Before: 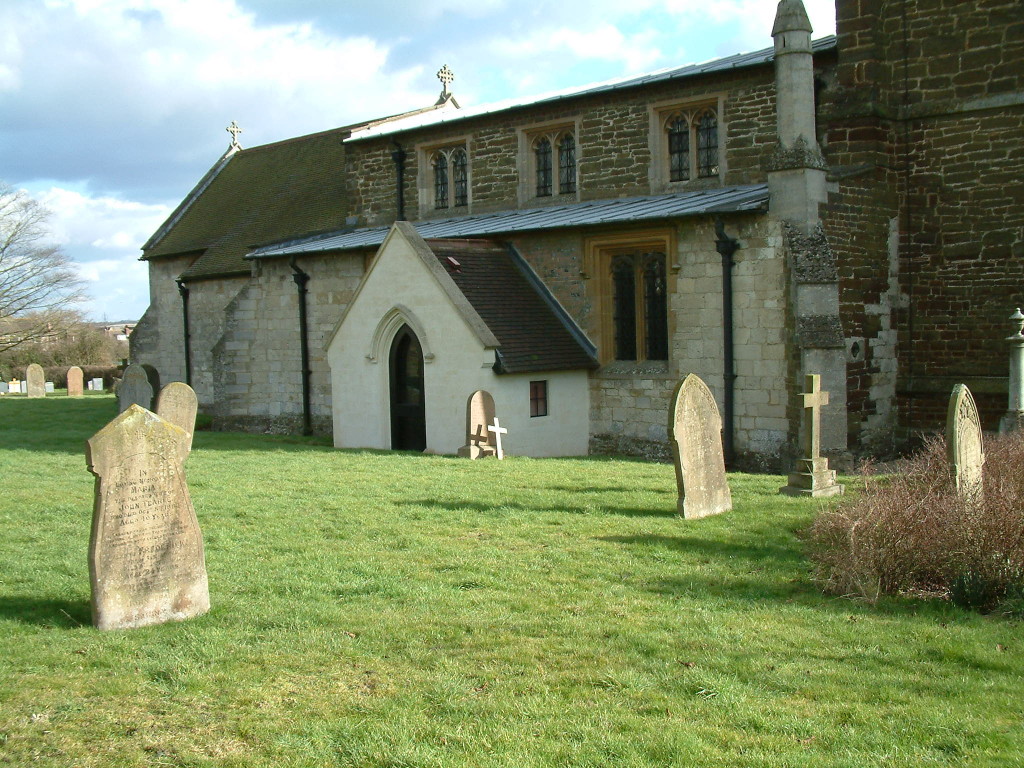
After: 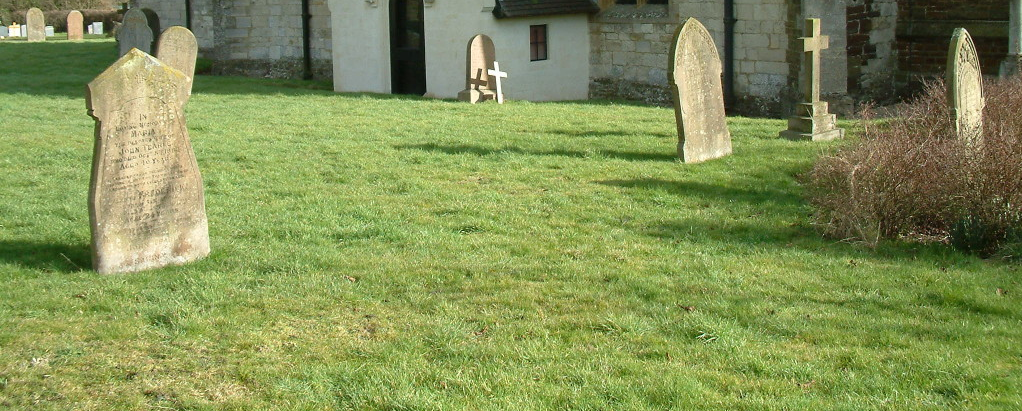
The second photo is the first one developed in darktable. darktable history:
crop and rotate: top 46.375%, right 0.12%
